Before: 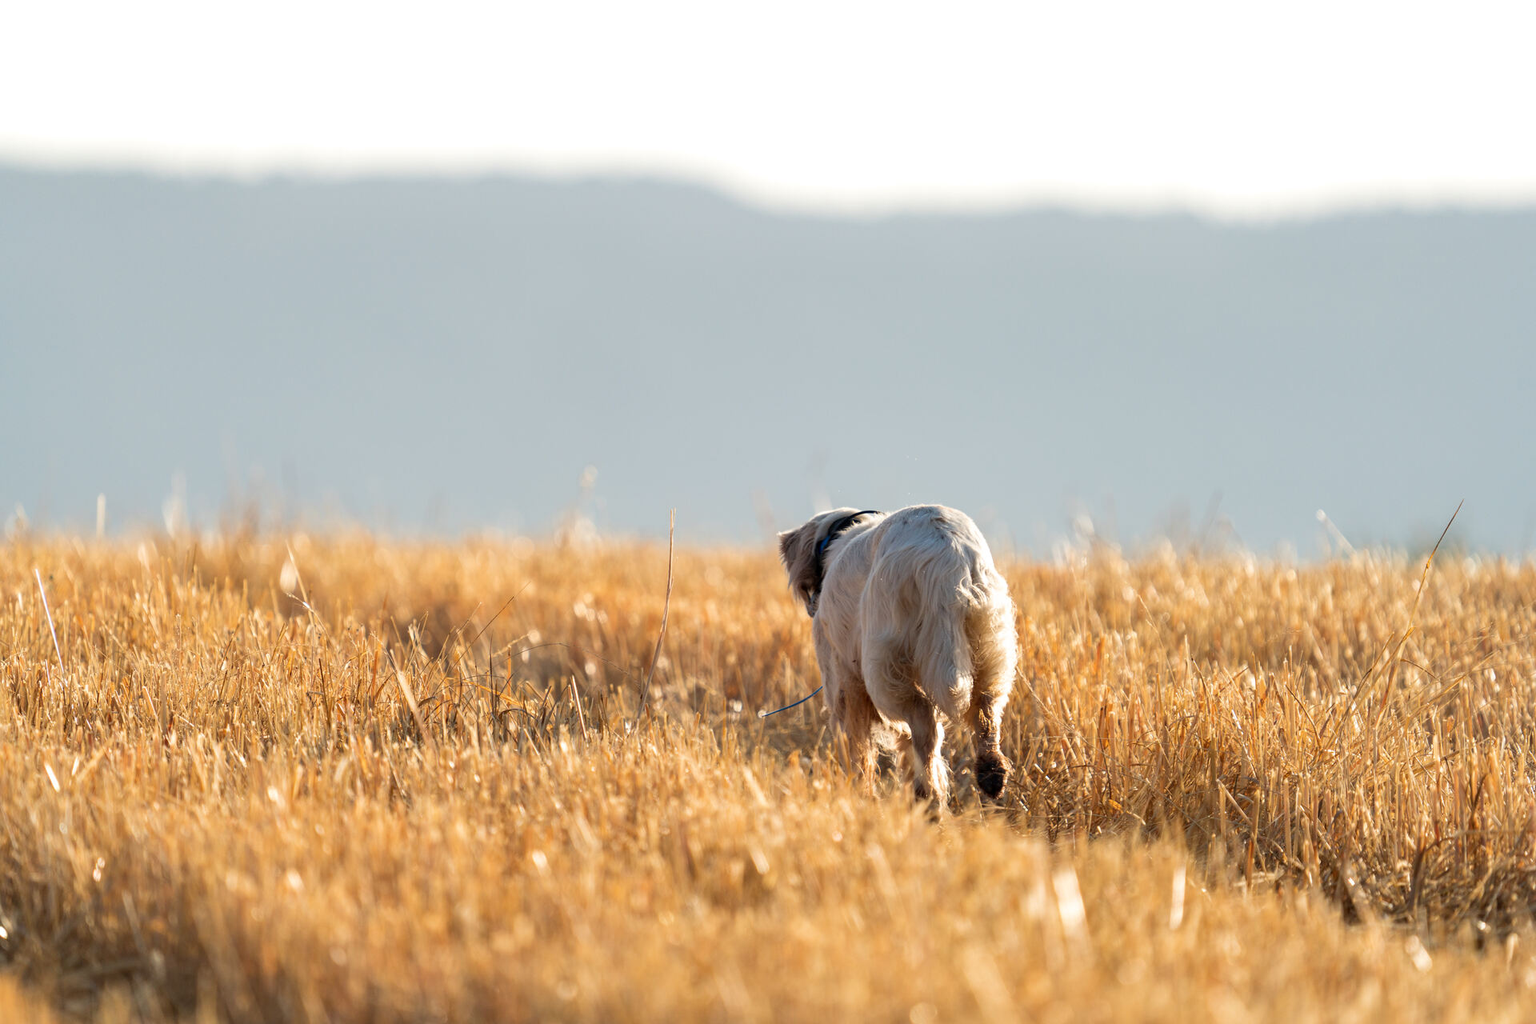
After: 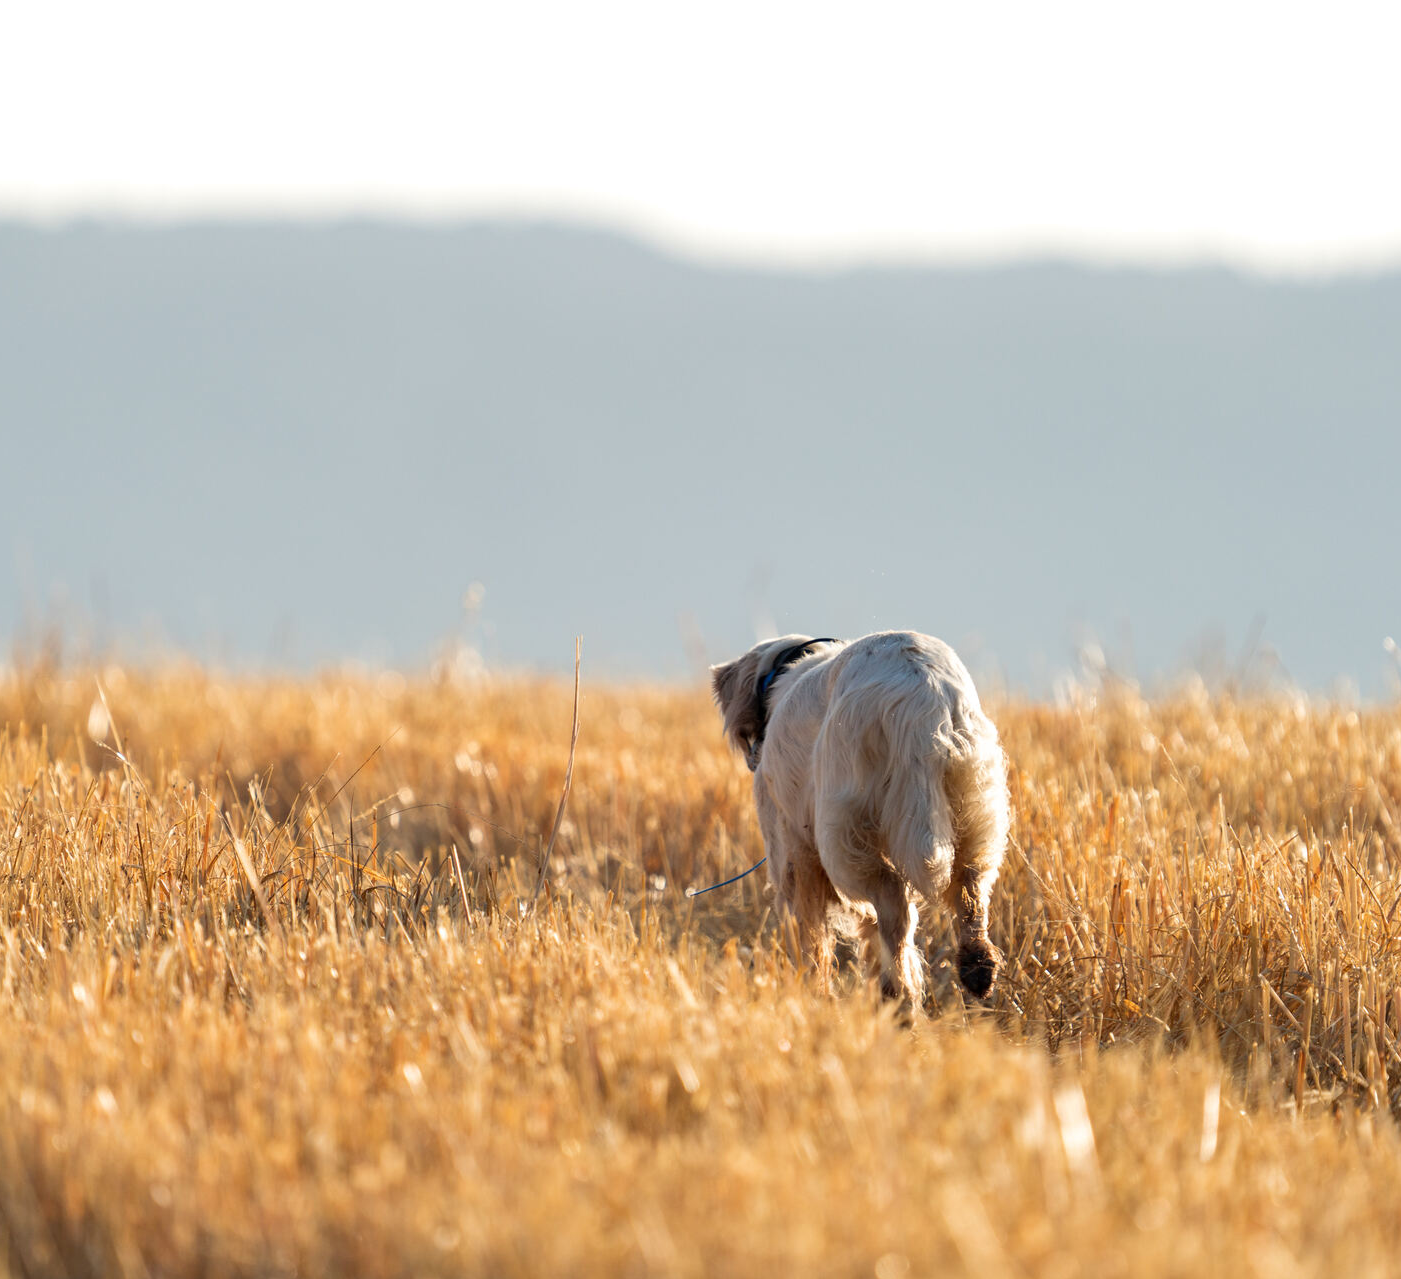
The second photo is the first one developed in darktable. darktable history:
crop: left 13.688%, right 13.32%
